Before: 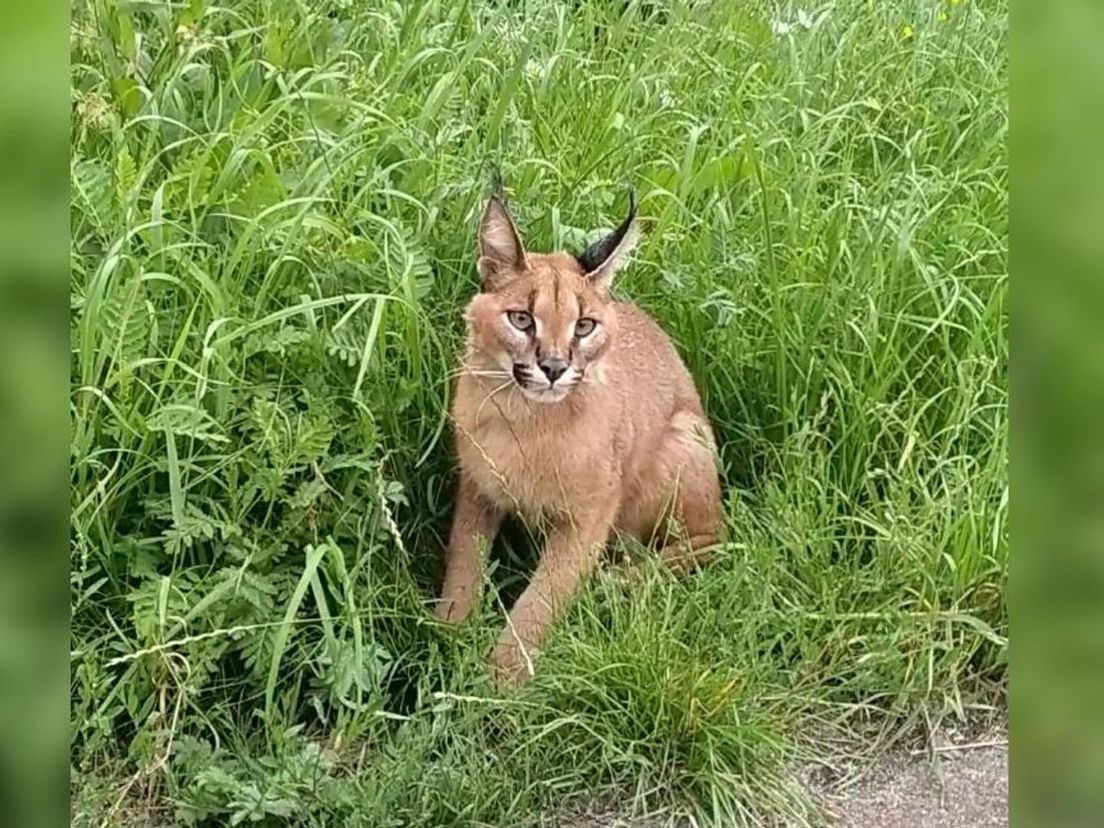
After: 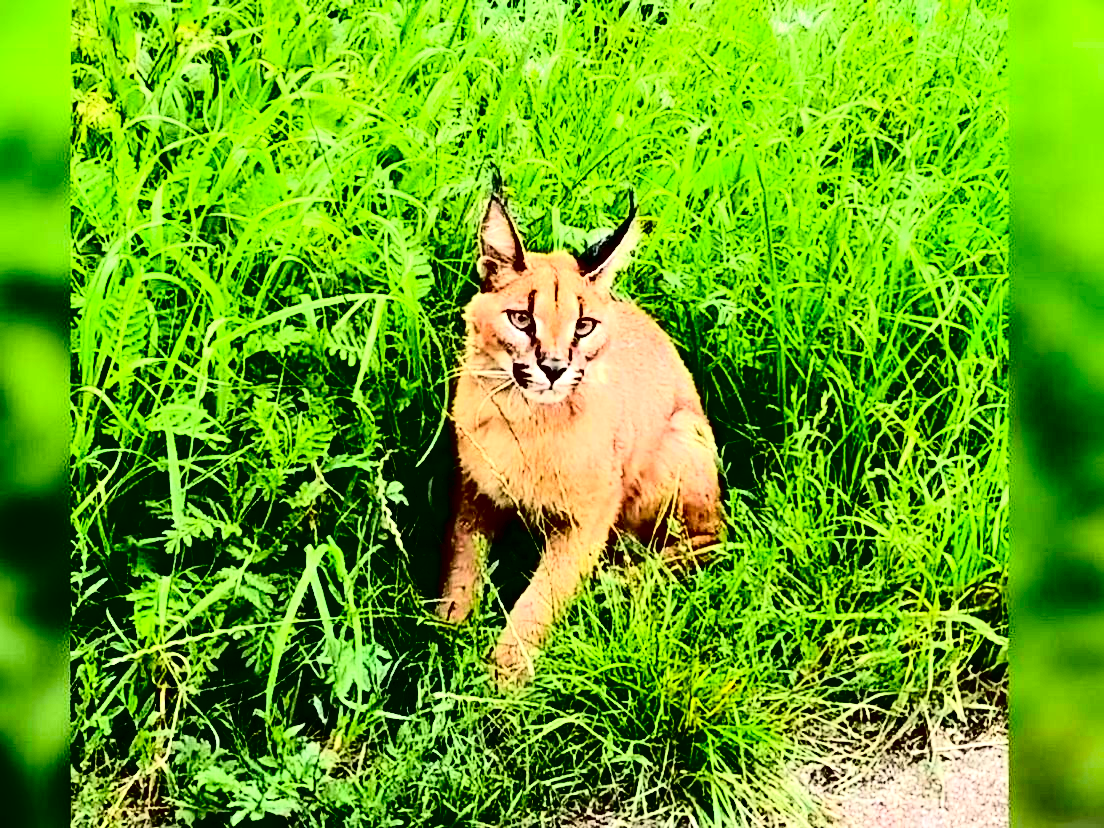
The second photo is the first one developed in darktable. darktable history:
contrast brightness saturation: contrast 0.768, brightness -0.988, saturation 0.991
exposure: black level correction 0, exposure 0.692 EV, compensate highlight preservation false
